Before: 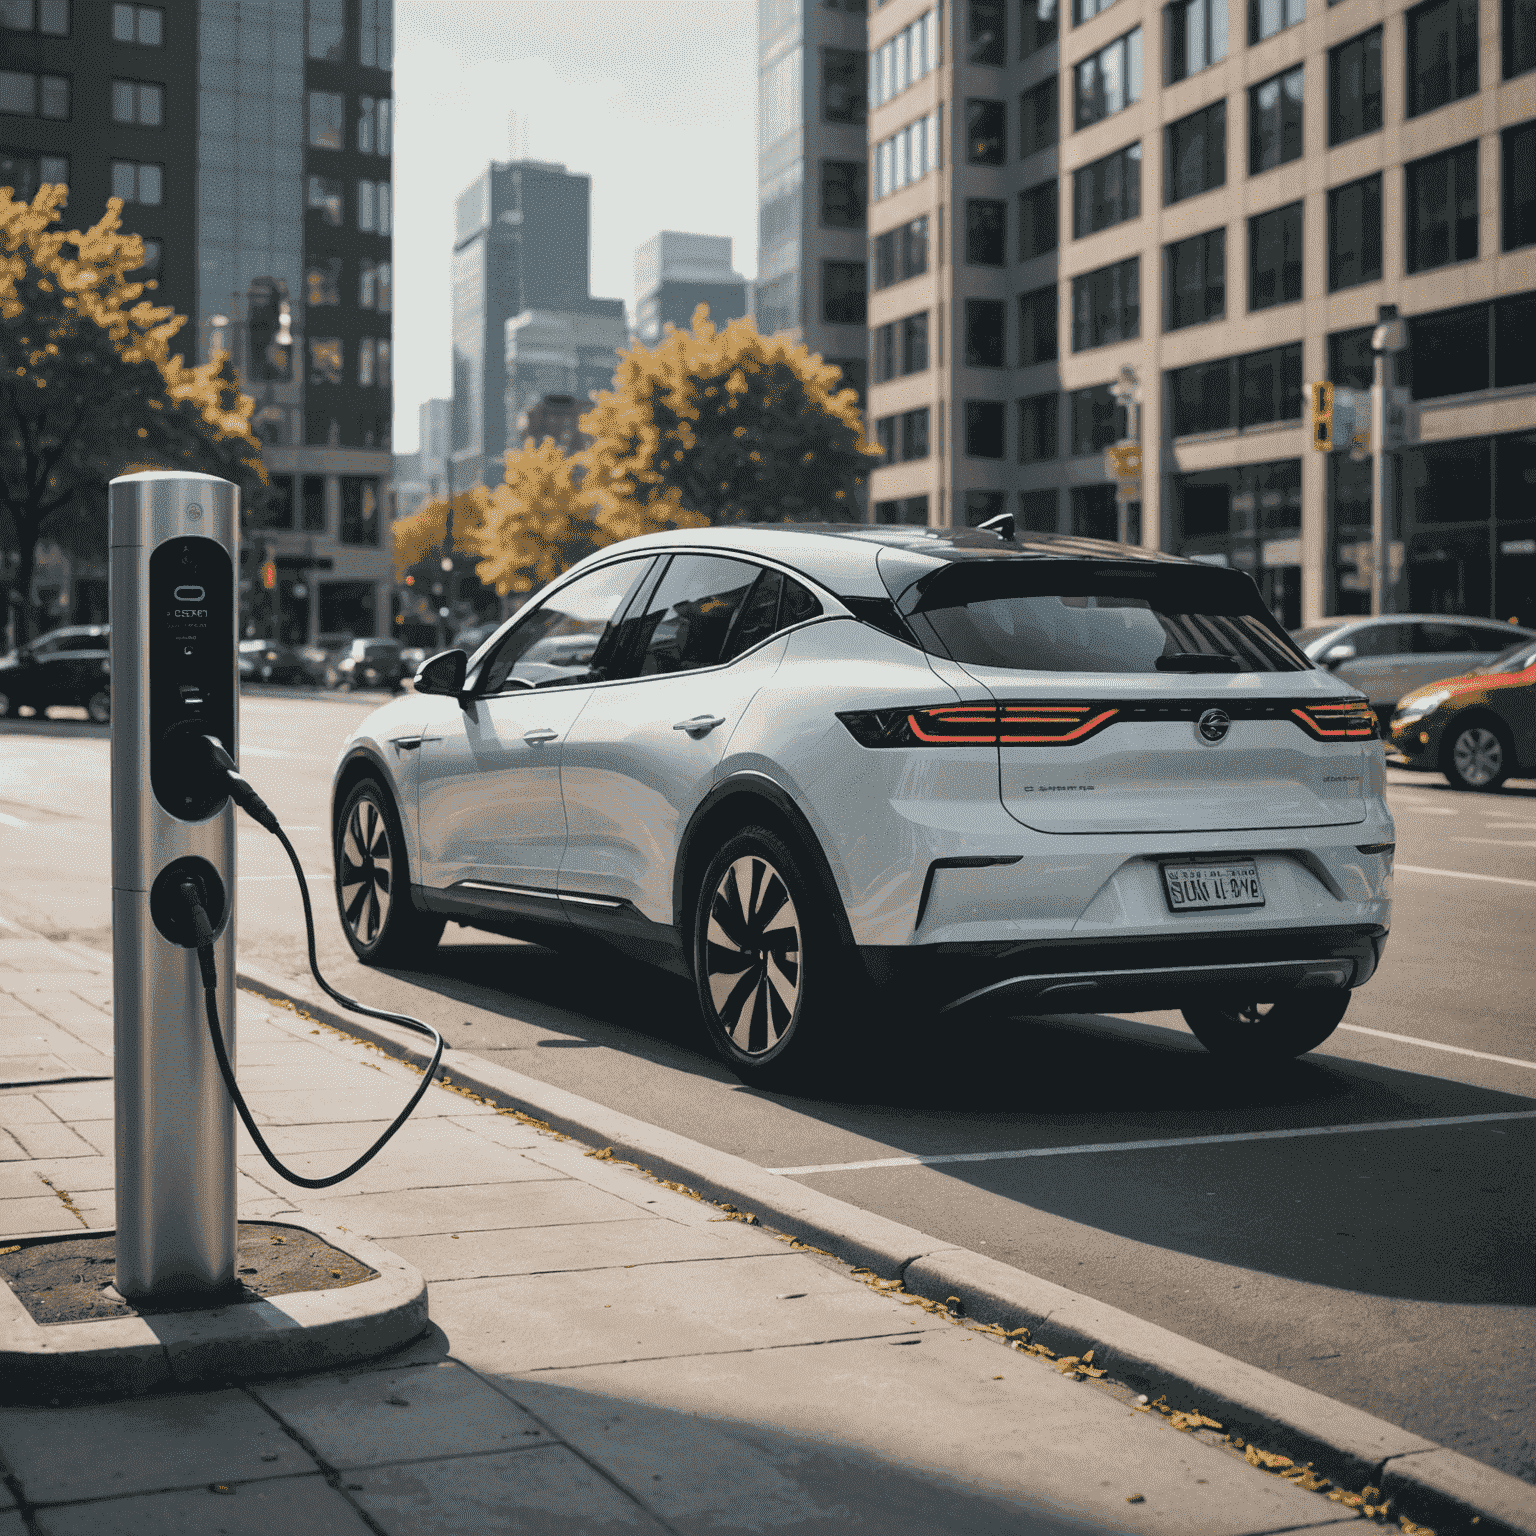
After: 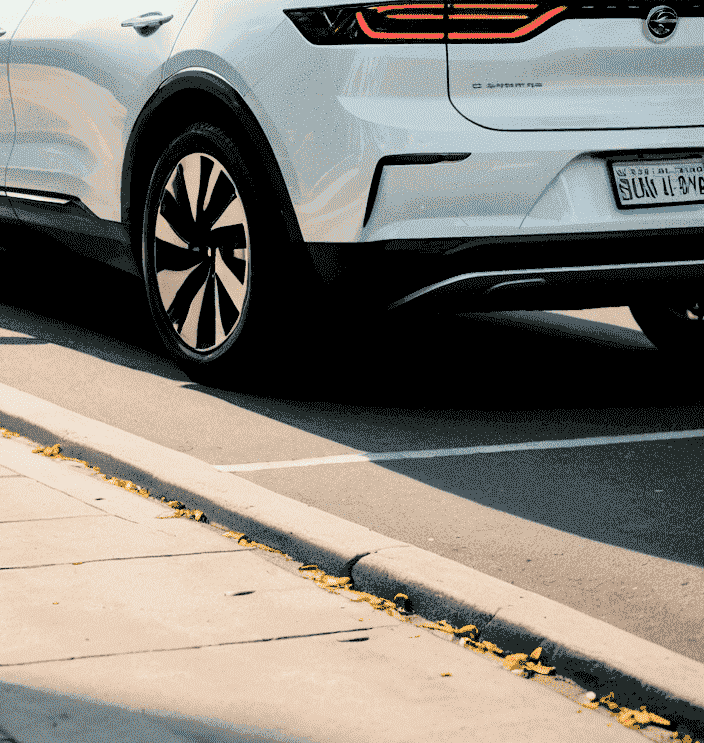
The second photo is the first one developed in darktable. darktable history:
crop: left 35.976%, top 45.819%, right 18.162%, bottom 5.807%
rgb levels: levels [[0.027, 0.429, 0.996], [0, 0.5, 1], [0, 0.5, 1]]
contrast brightness saturation: contrast 0.18, saturation 0.3
exposure: black level correction 0, compensate exposure bias true, compensate highlight preservation false
